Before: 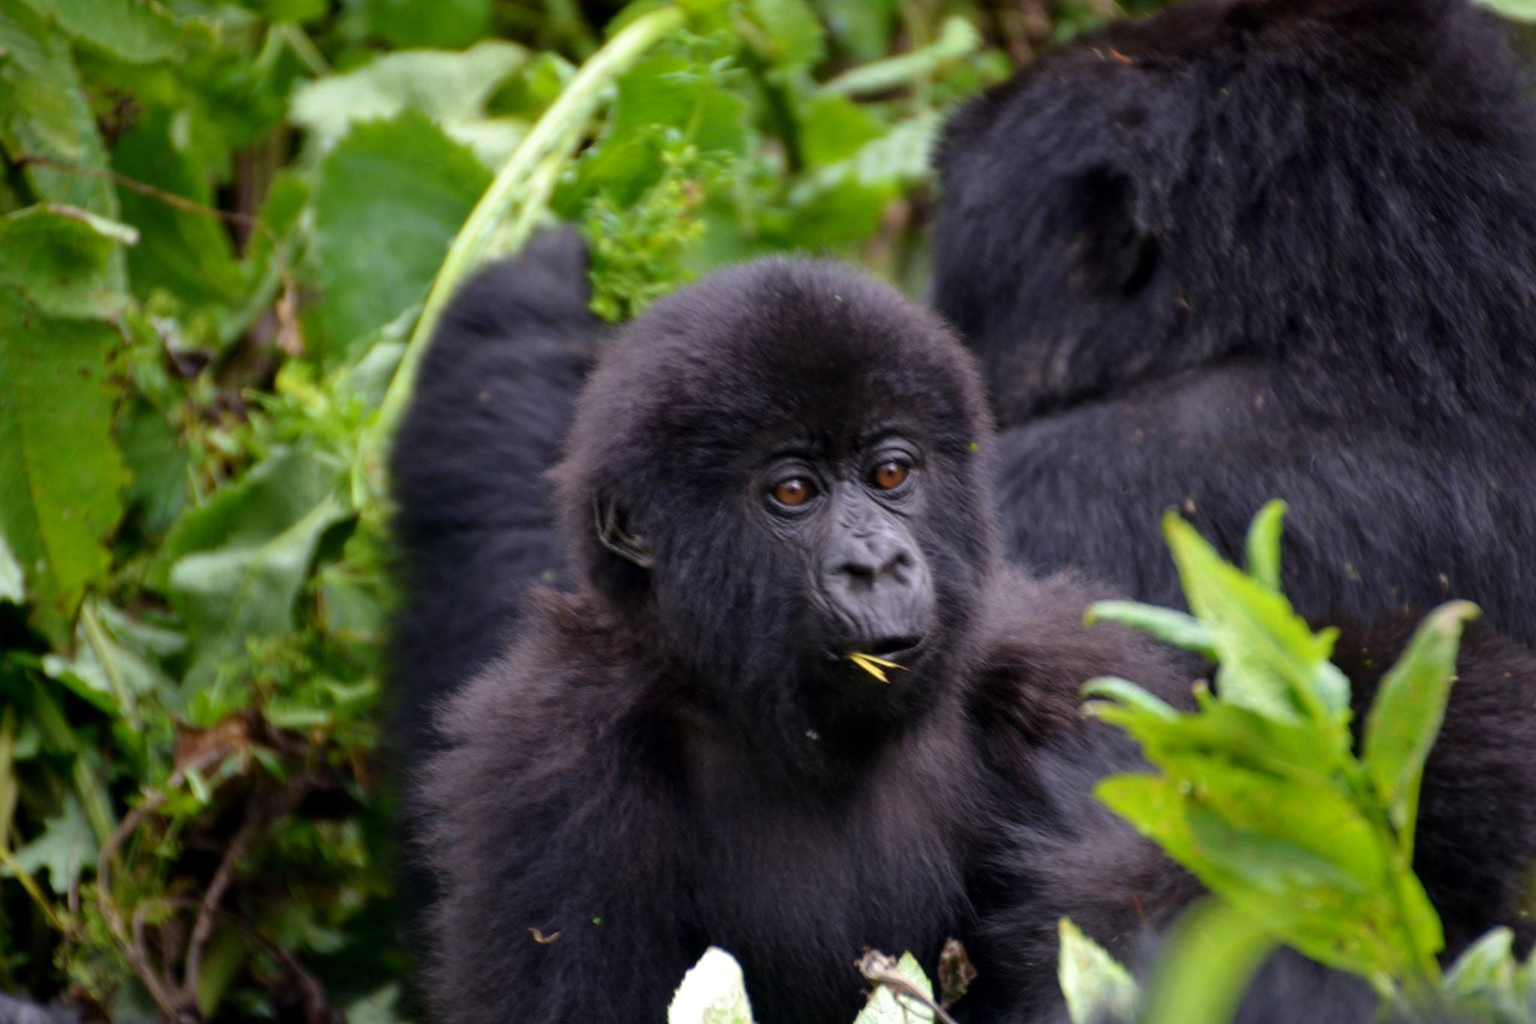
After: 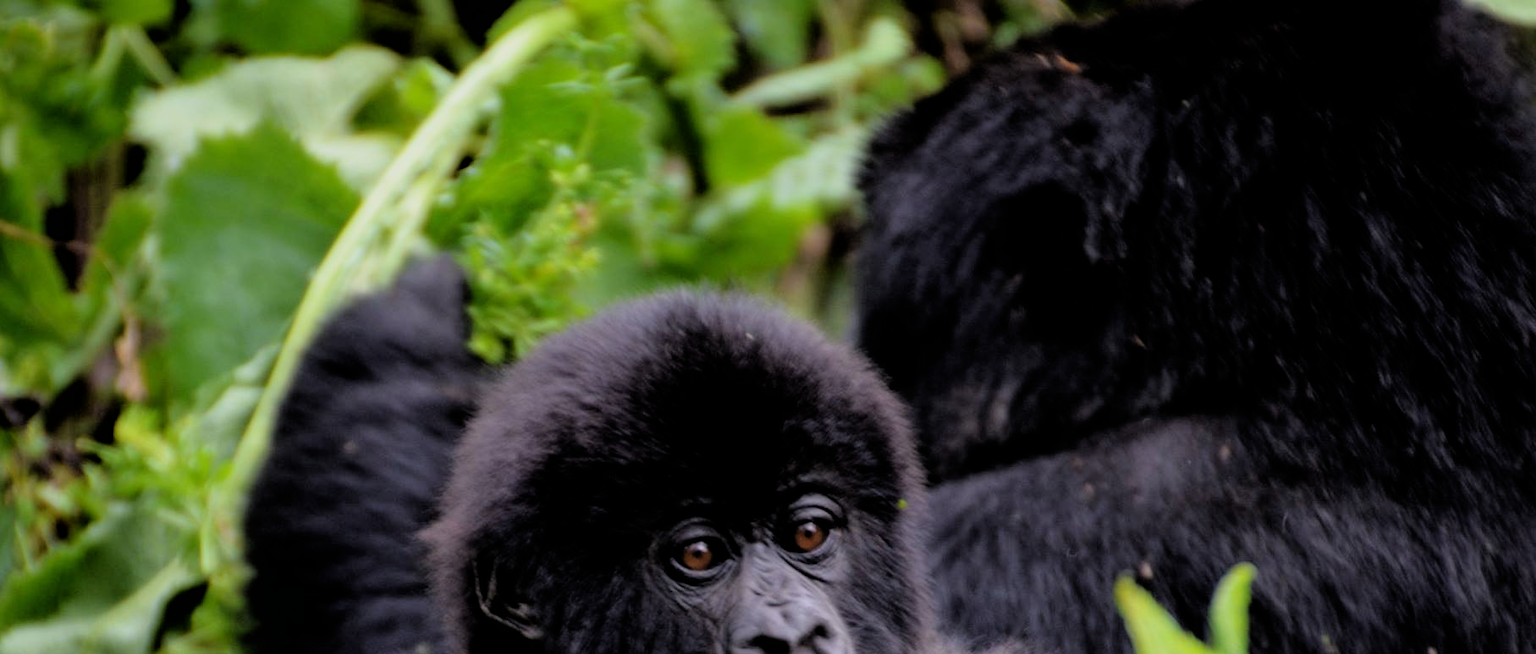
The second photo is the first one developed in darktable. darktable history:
crop and rotate: left 11.339%, bottom 43.303%
filmic rgb: black relative exposure -3.86 EV, white relative exposure 3.48 EV, hardness 2.6, contrast 1.103, iterations of high-quality reconstruction 0
